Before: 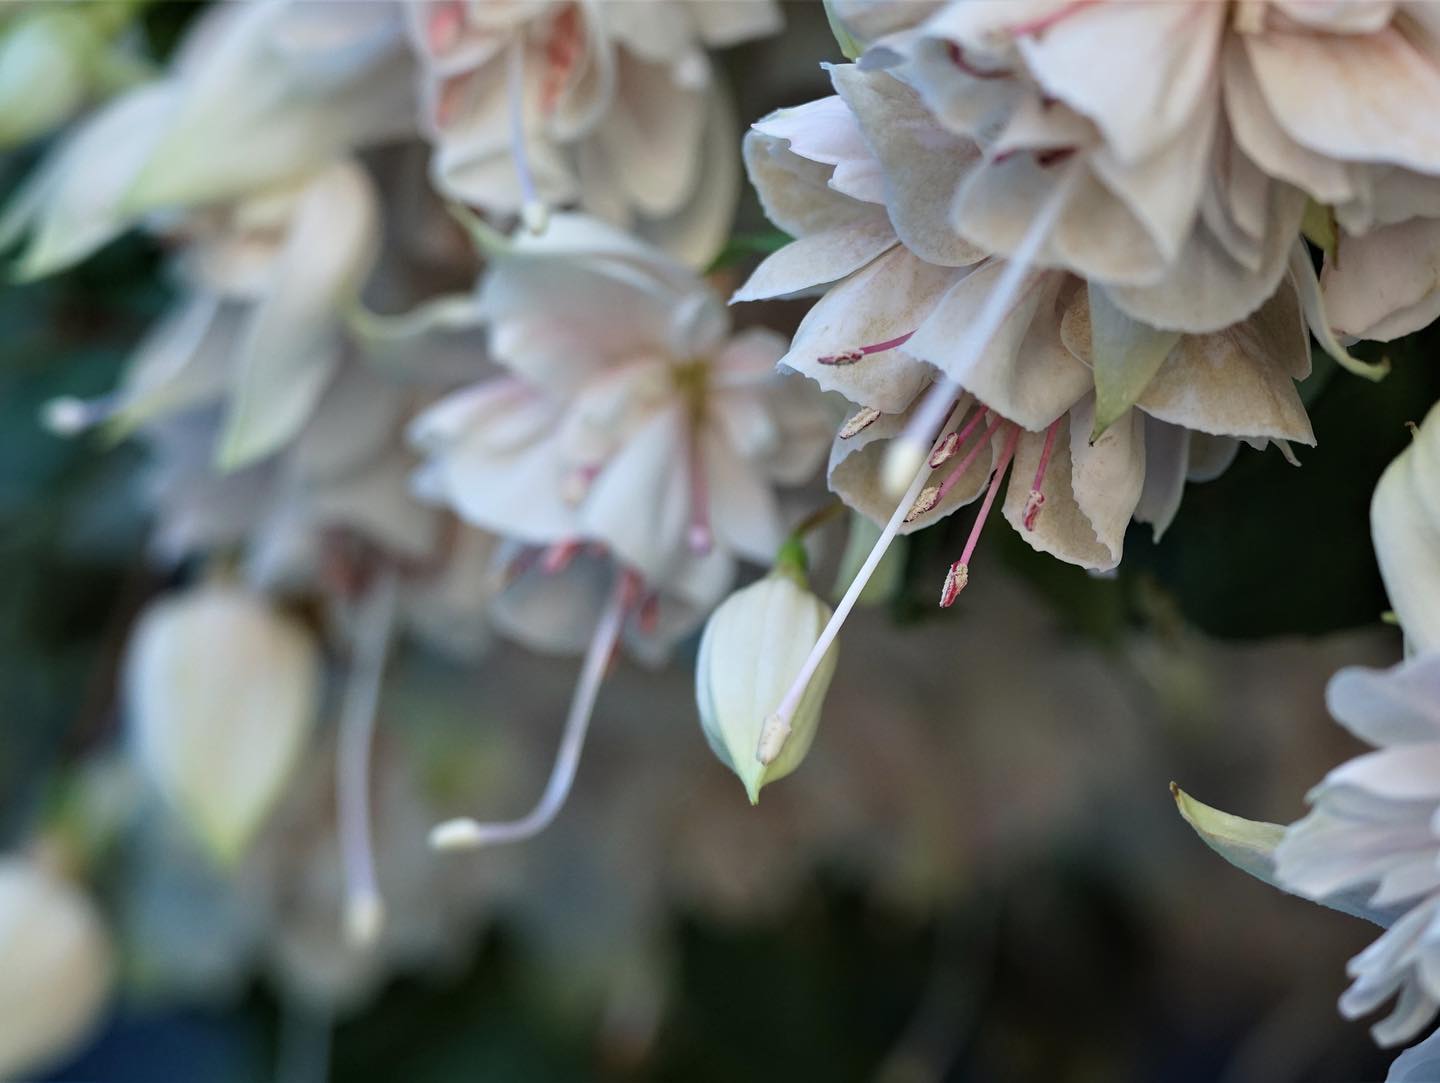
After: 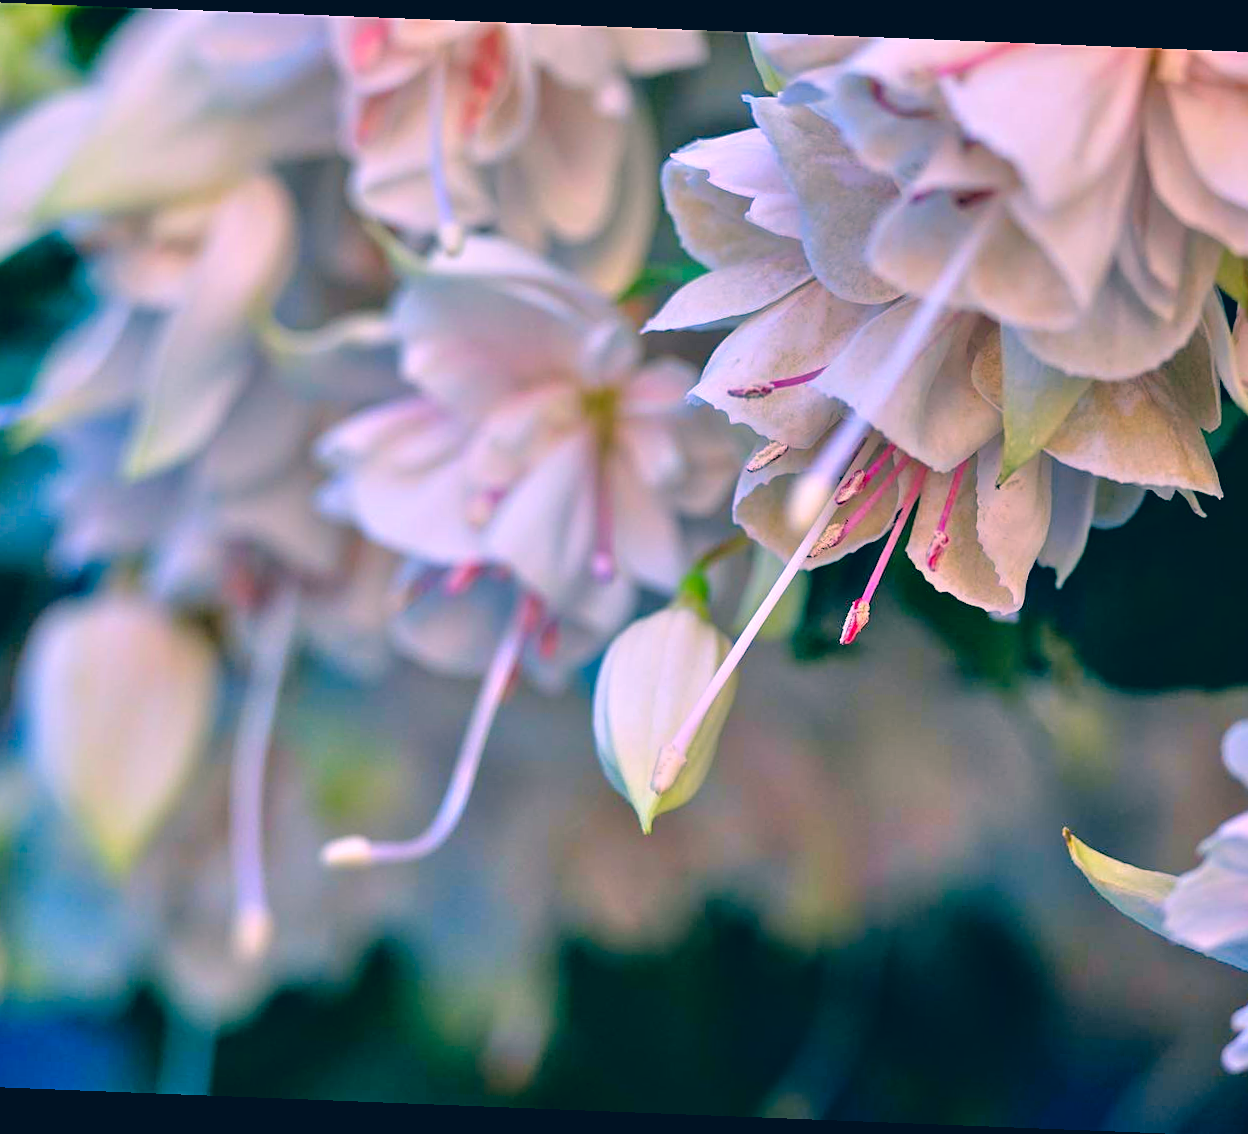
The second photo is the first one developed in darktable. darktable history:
sharpen: amount 0.2
color correction: highlights a* 17.03, highlights b* 0.205, shadows a* -15.38, shadows b* -14.56, saturation 1.5
contrast brightness saturation: saturation 0.13
tone equalizer: -7 EV 0.15 EV, -6 EV 0.6 EV, -5 EV 1.15 EV, -4 EV 1.33 EV, -3 EV 1.15 EV, -2 EV 0.6 EV, -1 EV 0.15 EV, mask exposure compensation -0.5 EV
crop: left 8.026%, right 7.374%
rotate and perspective: rotation 2.27°, automatic cropping off
